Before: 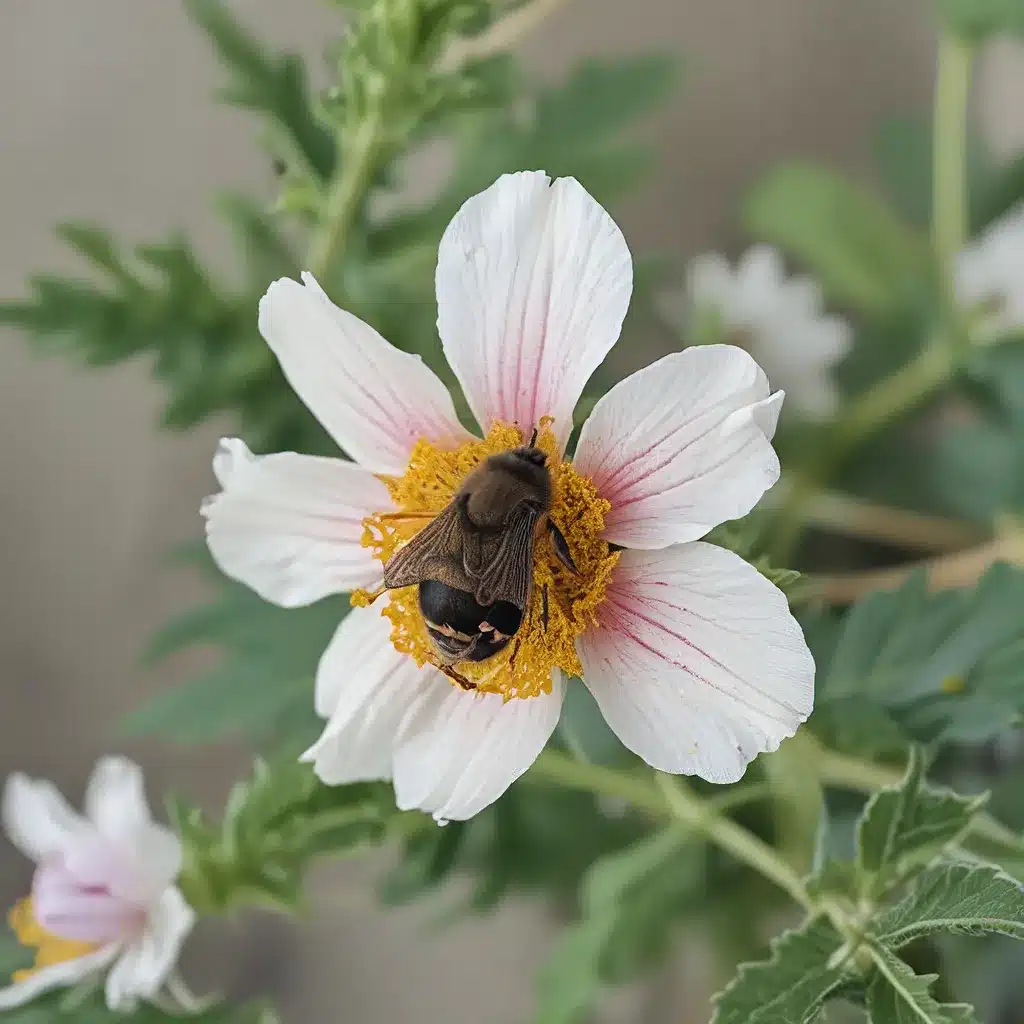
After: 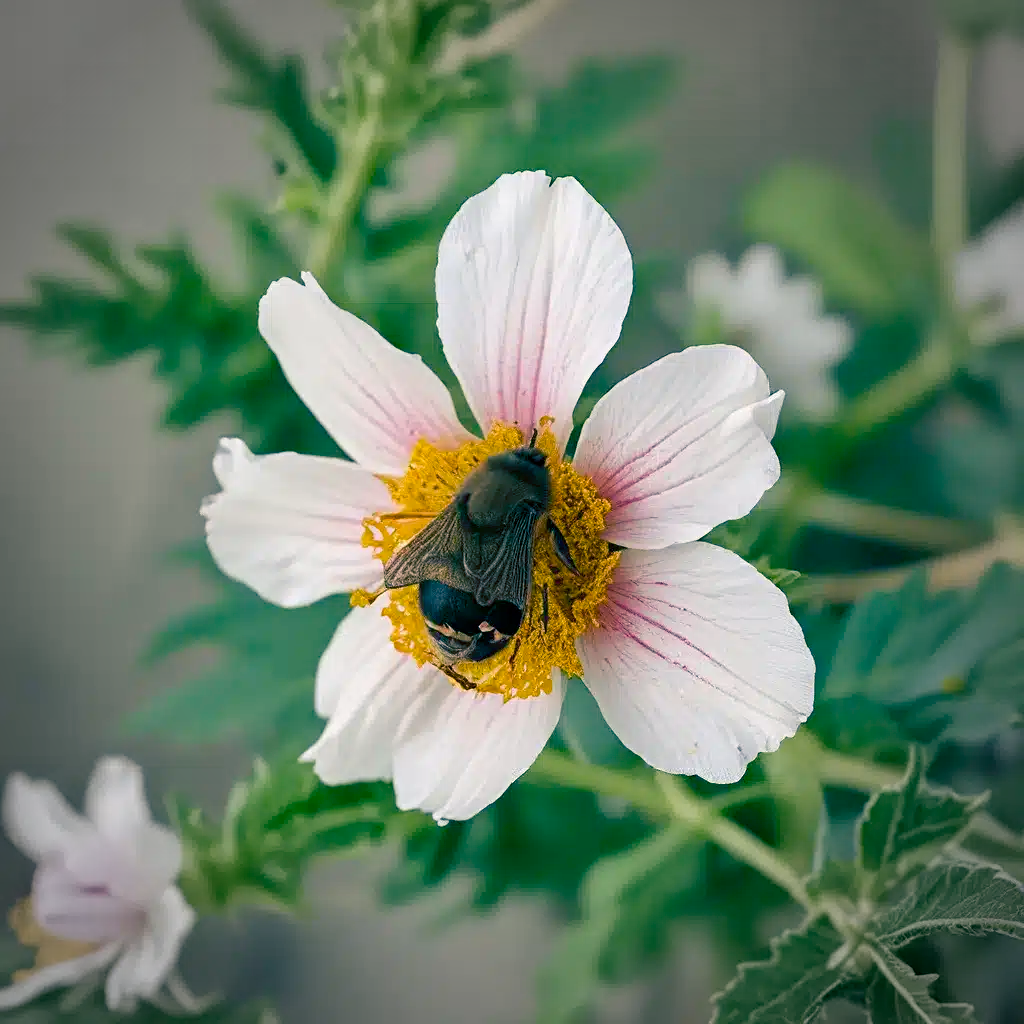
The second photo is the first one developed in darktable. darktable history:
vignetting: fall-off start 71.74%
color balance rgb: shadows lift › luminance -28.76%, shadows lift › chroma 10%, shadows lift › hue 230°, power › chroma 0.5%, power › hue 215°, highlights gain › luminance 7.14%, highlights gain › chroma 1%, highlights gain › hue 50°, global offset › luminance -0.29%, global offset › hue 260°, perceptual saturation grading › global saturation 20%, perceptual saturation grading › highlights -13.92%, perceptual saturation grading › shadows 50%
